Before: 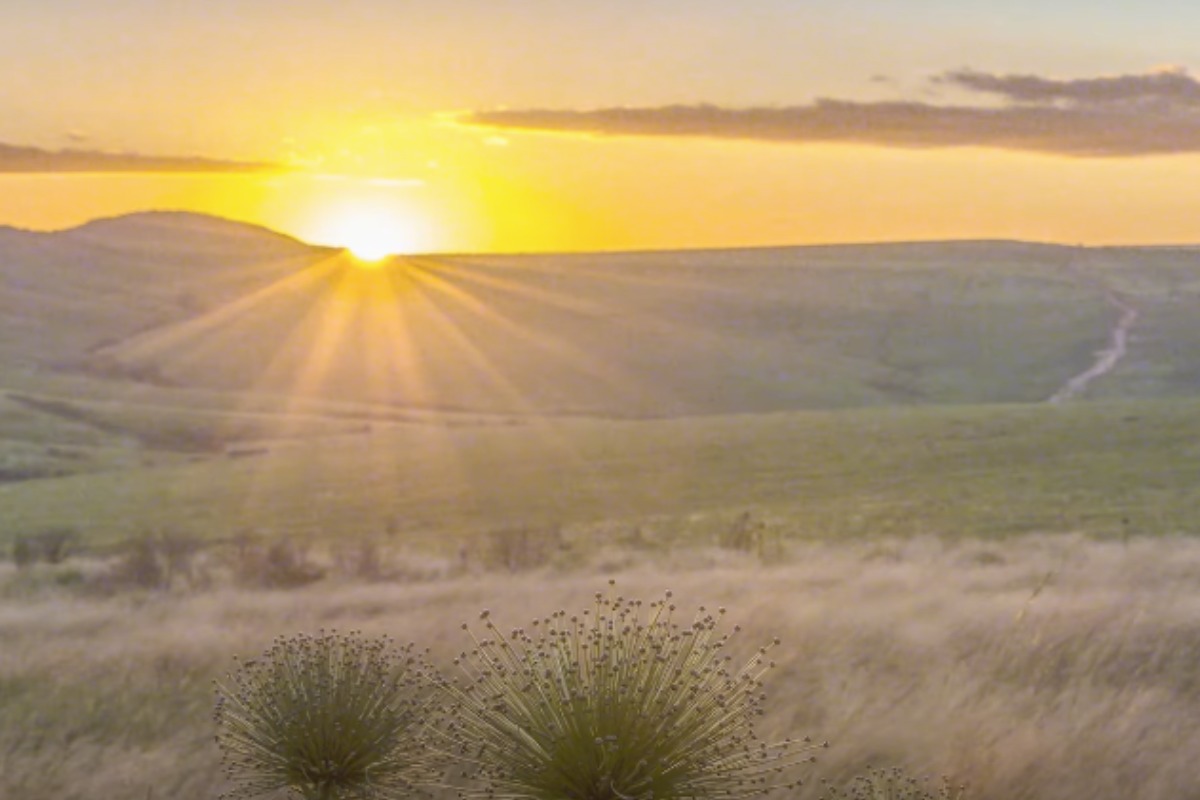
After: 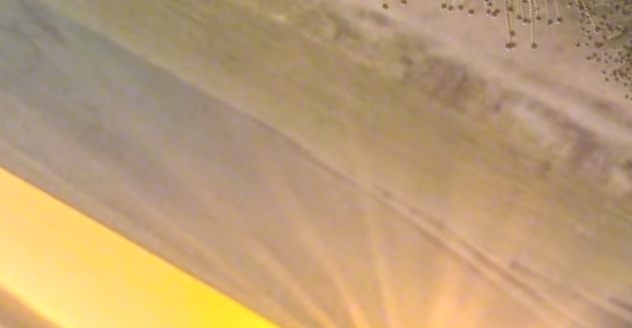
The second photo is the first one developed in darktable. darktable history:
crop and rotate: angle 148.39°, left 9.165%, top 15.682%, right 4.483%, bottom 17.115%
exposure: black level correction 0, exposure 0.3 EV, compensate exposure bias true, compensate highlight preservation false
